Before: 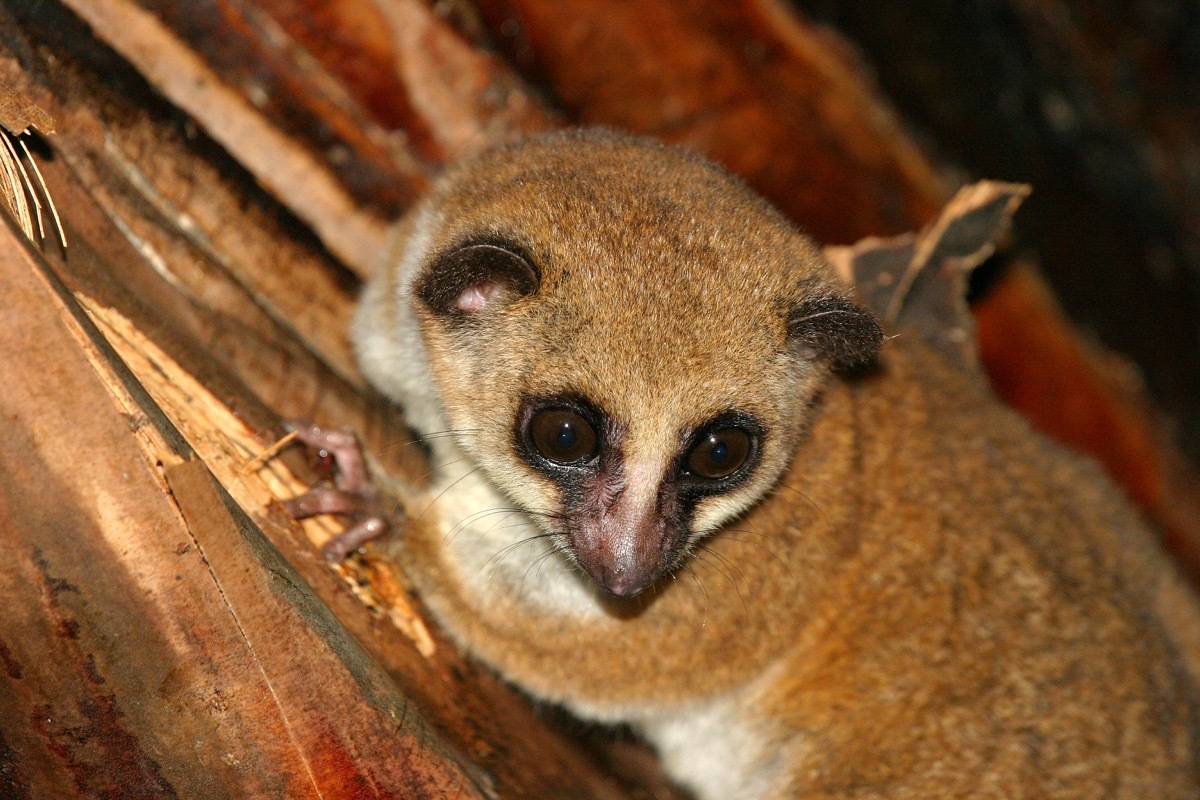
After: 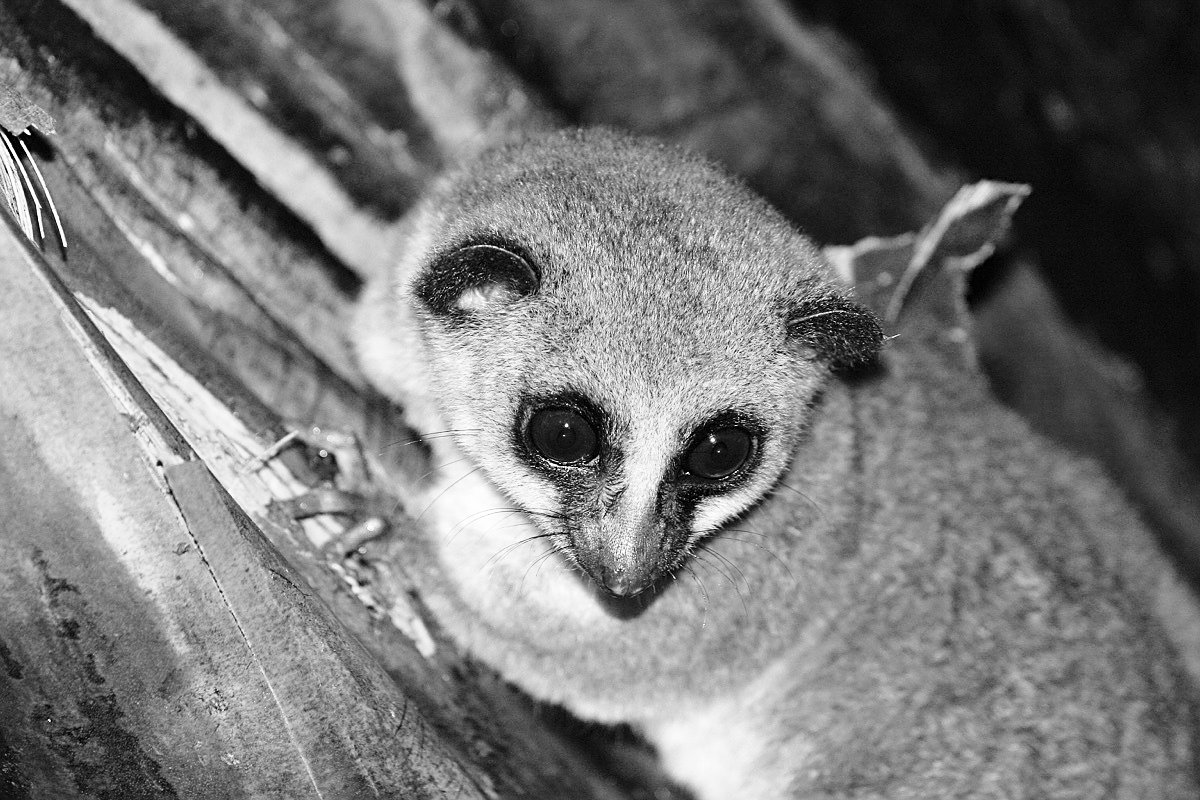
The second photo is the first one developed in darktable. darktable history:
sharpen: on, module defaults
base curve: curves: ch0 [(0, 0) (0.028, 0.03) (0.121, 0.232) (0.46, 0.748) (0.859, 0.968) (1, 1)], preserve colors none
monochrome: on, module defaults
